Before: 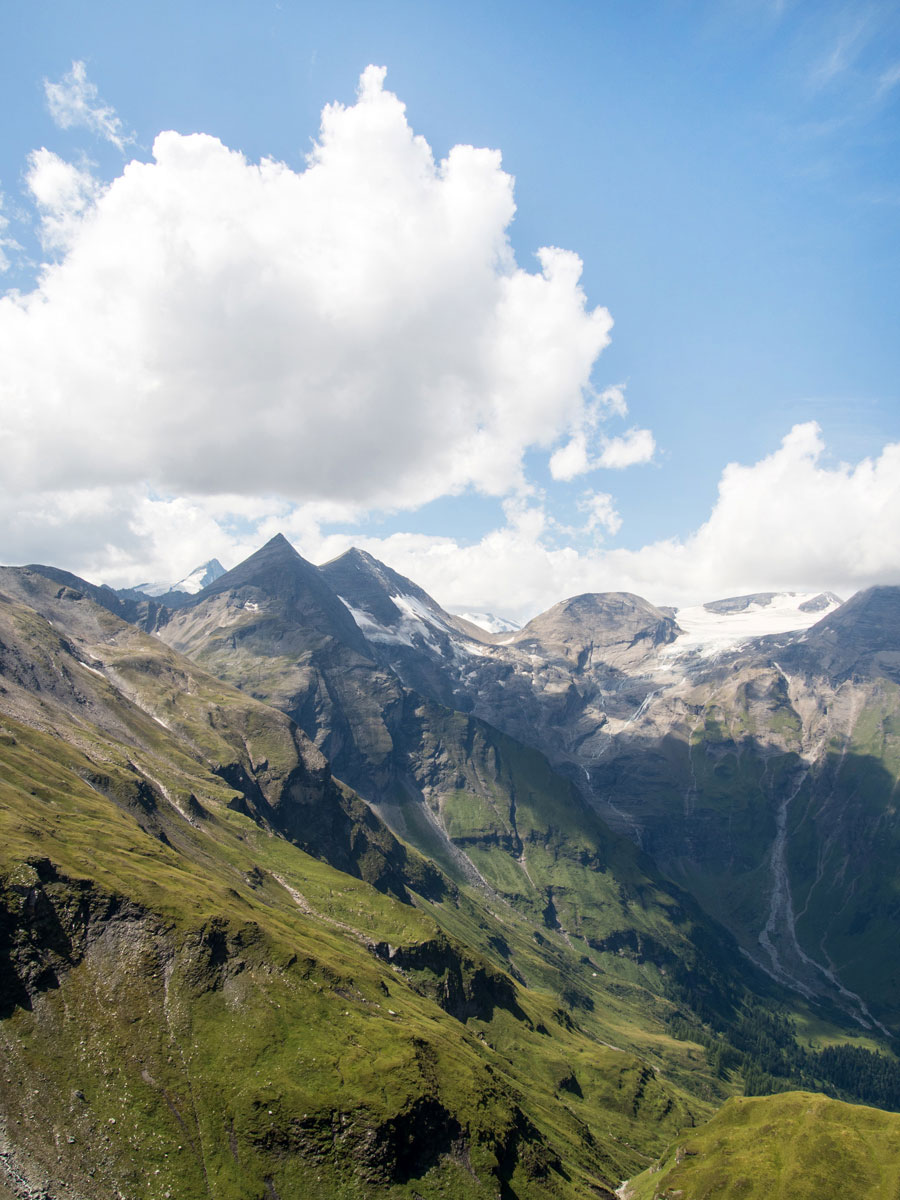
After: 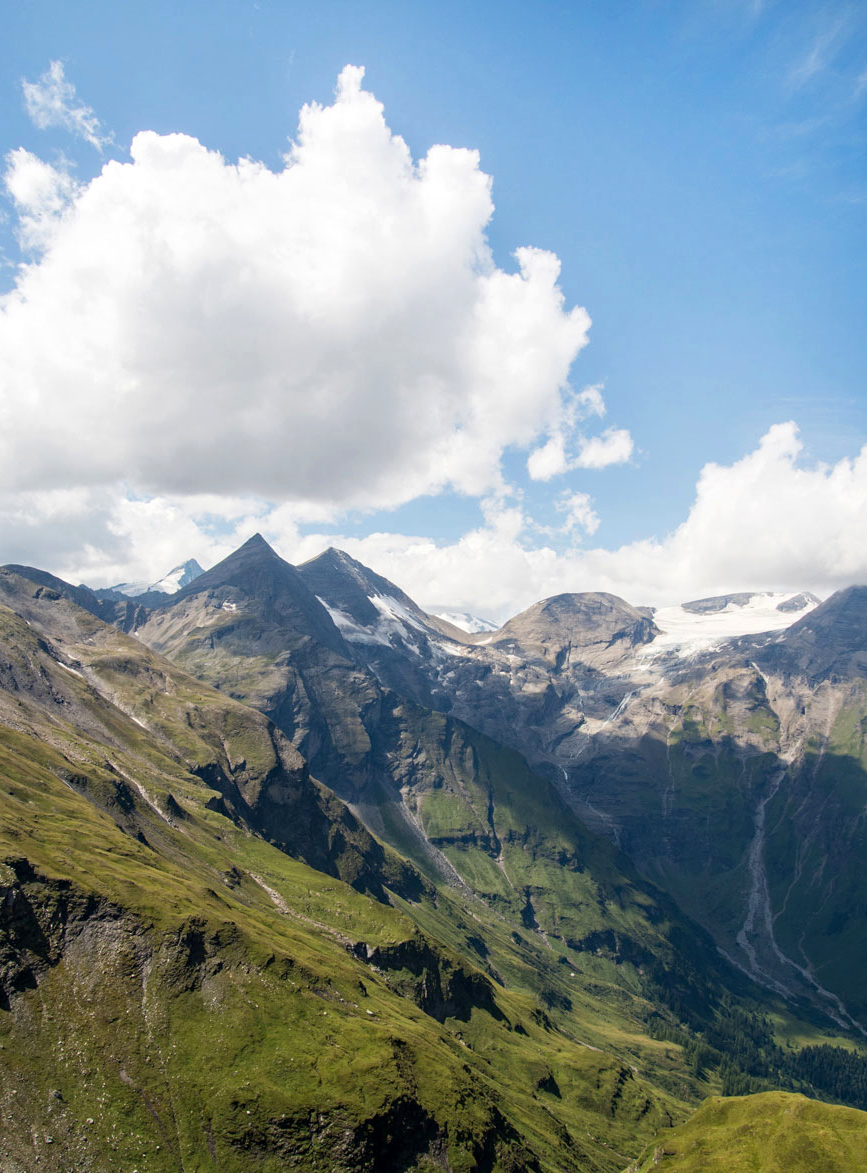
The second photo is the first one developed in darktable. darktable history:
haze removal: compatibility mode true, adaptive false
crop and rotate: left 2.536%, right 1.107%, bottom 2.246%
